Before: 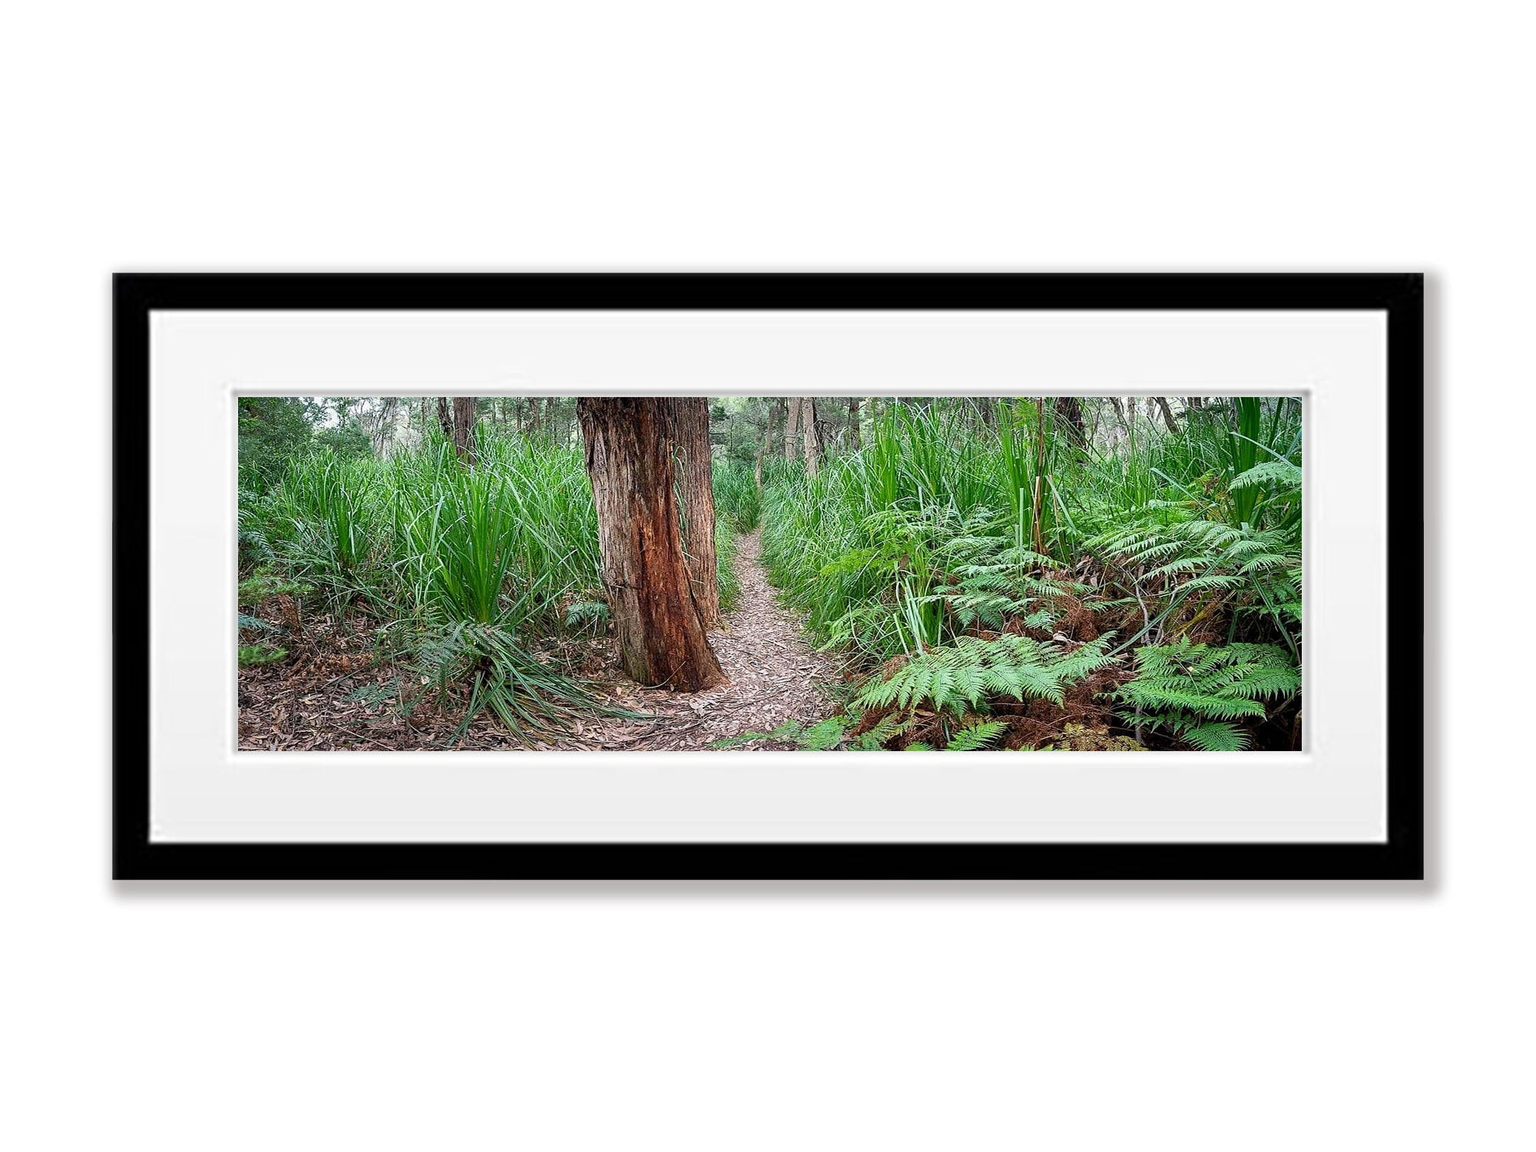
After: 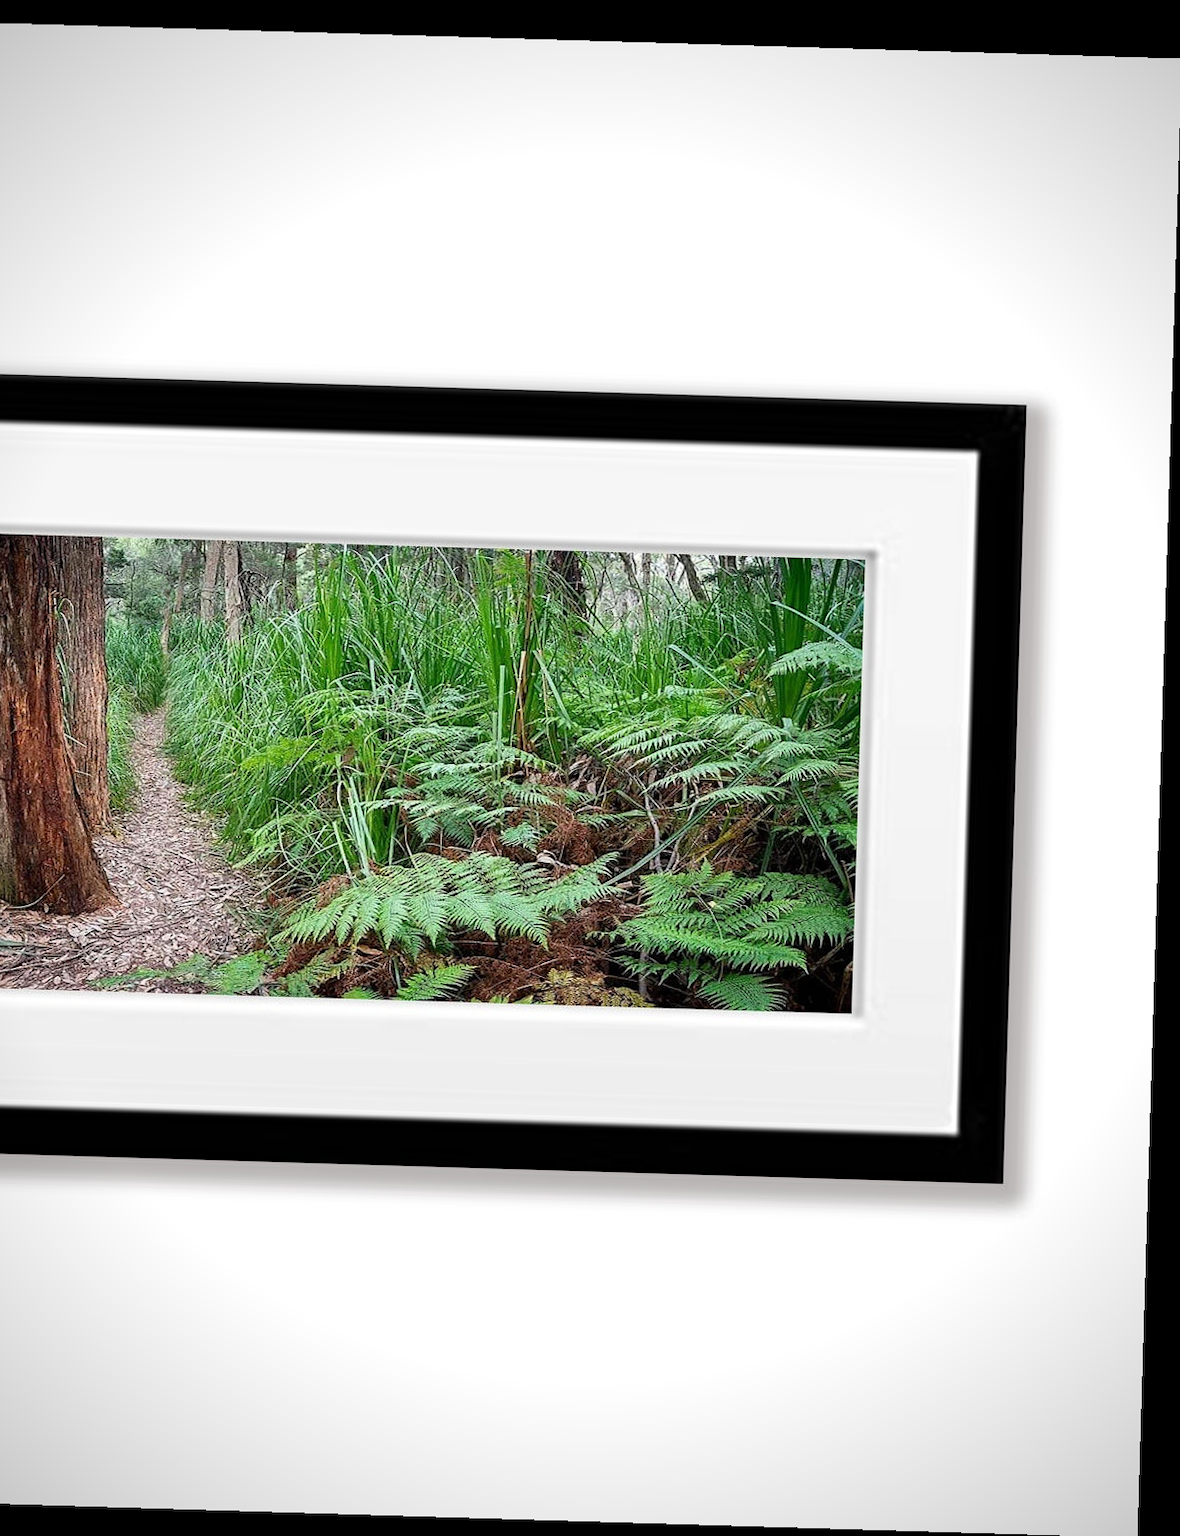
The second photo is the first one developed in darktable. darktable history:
crop: left 41.402%
rotate and perspective: rotation 1.72°, automatic cropping off
vignetting: unbound false
